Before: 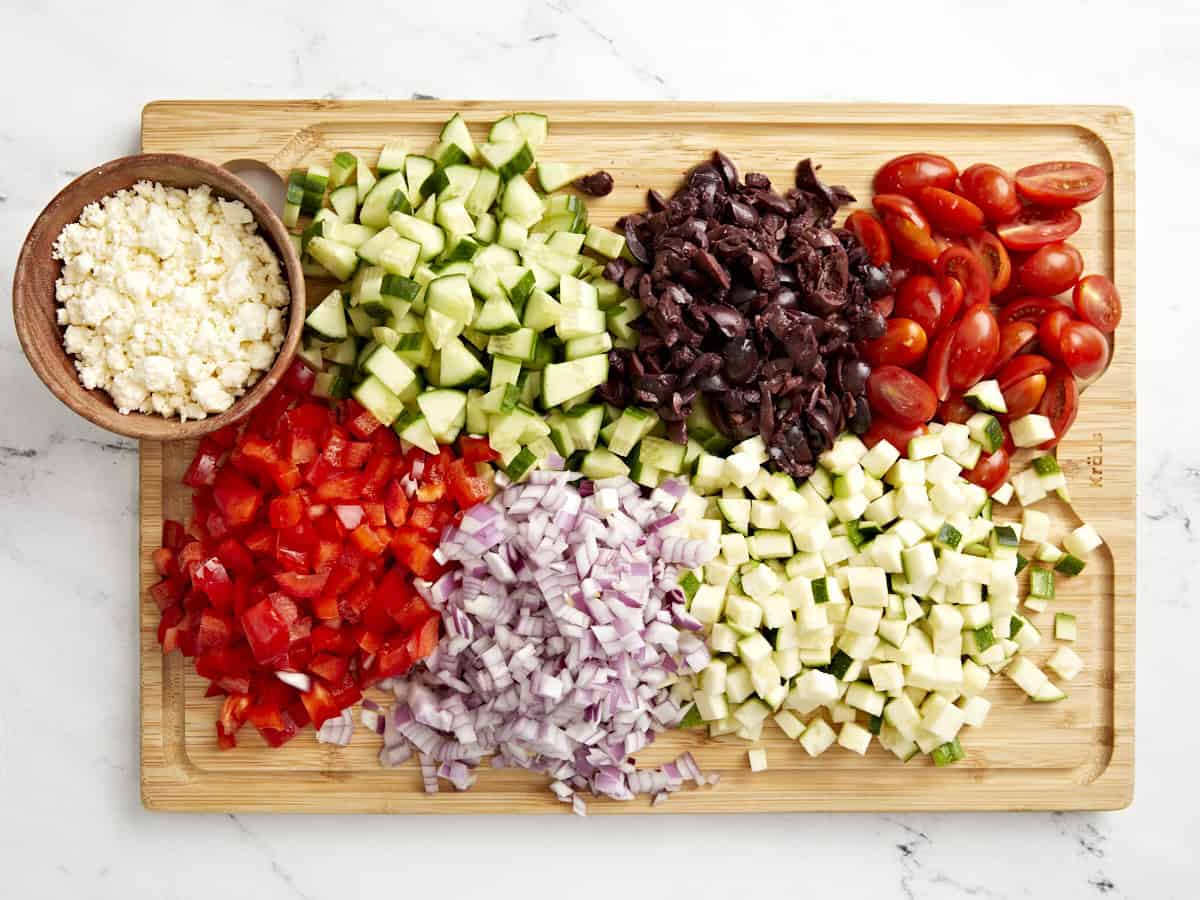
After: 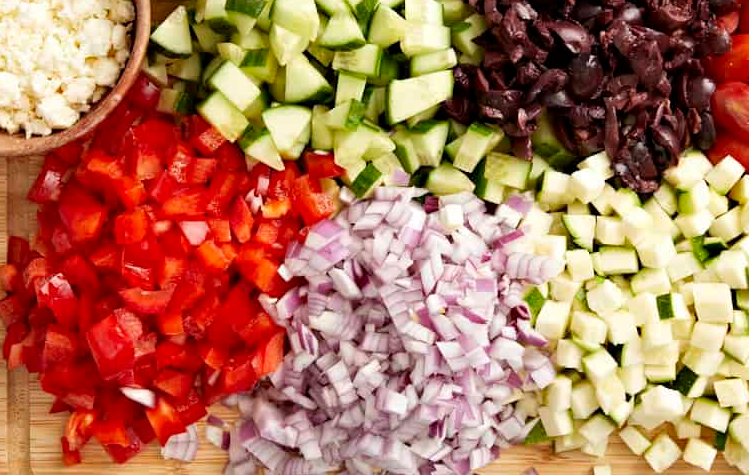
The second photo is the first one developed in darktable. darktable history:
crop: left 12.938%, top 31.557%, right 24.631%, bottom 15.583%
